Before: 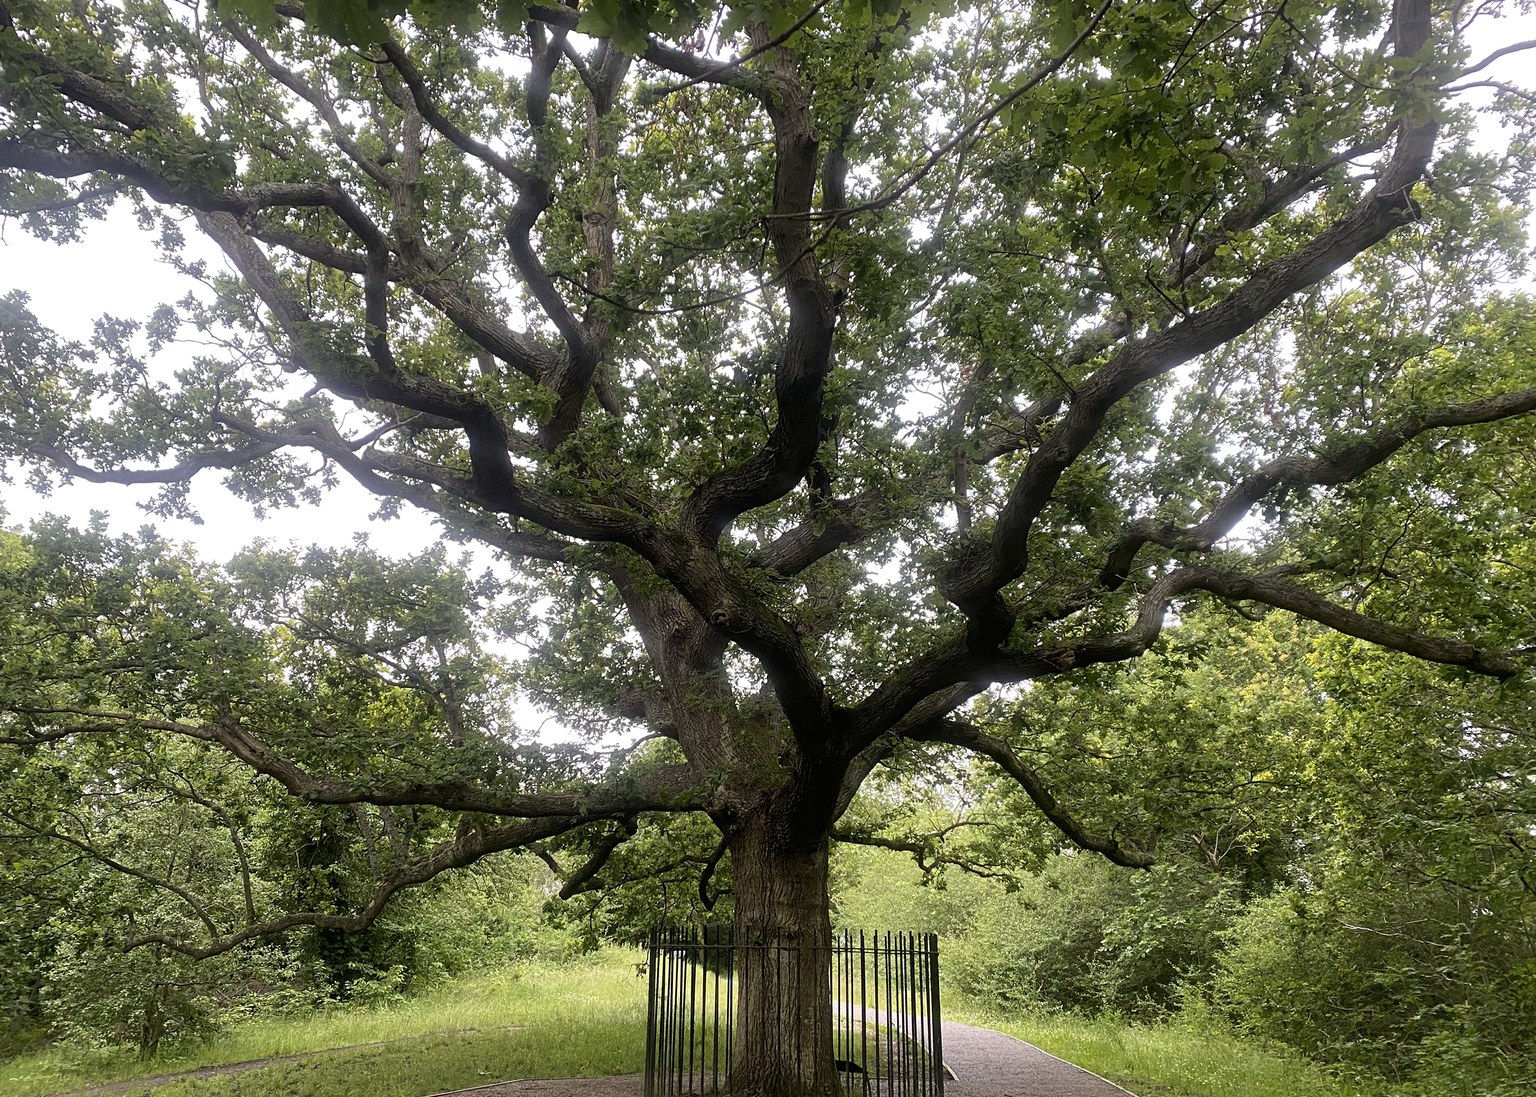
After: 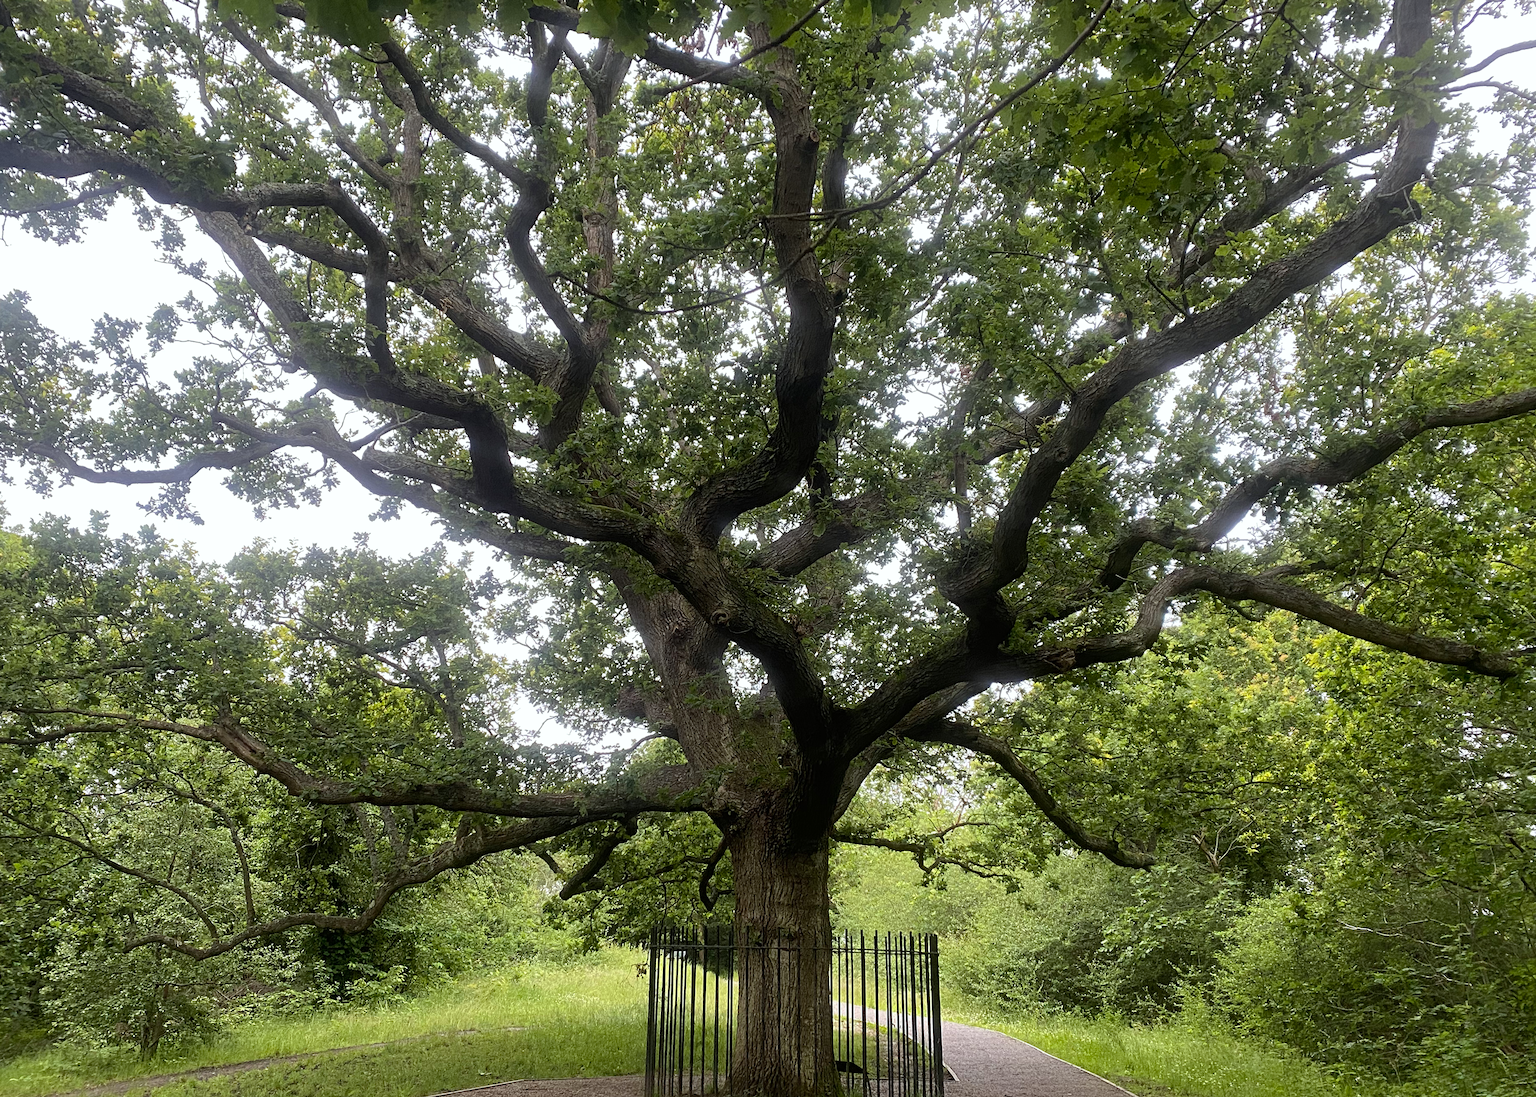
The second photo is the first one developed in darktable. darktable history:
white balance: red 0.978, blue 0.999
shadows and highlights: shadows 10, white point adjustment 1, highlights -40
